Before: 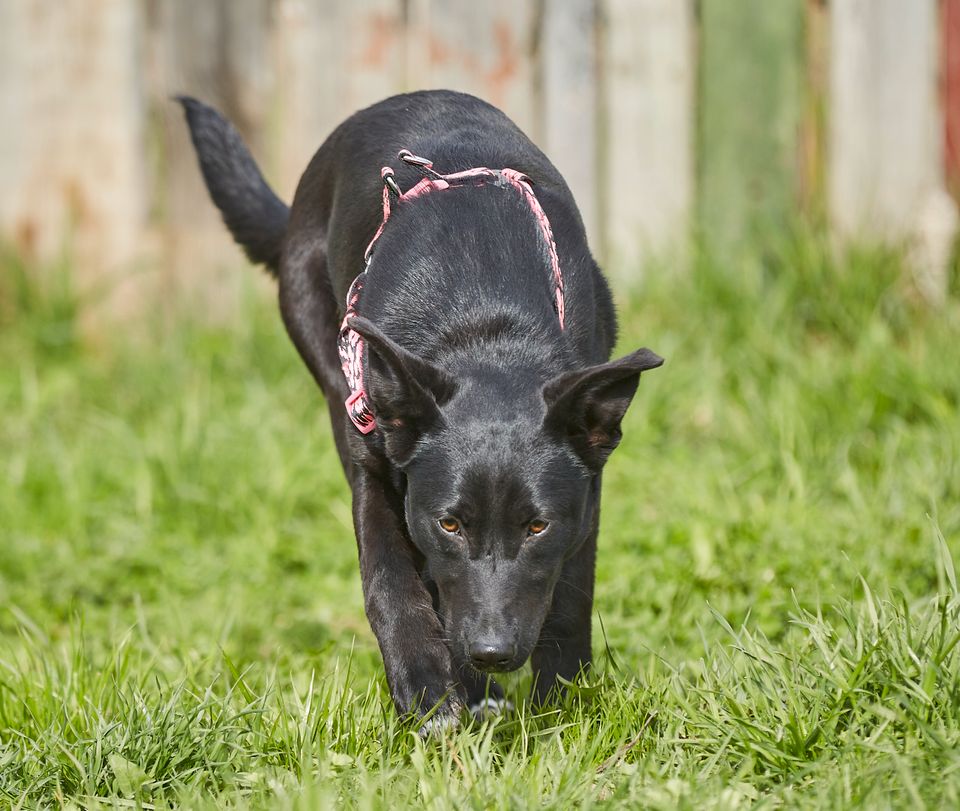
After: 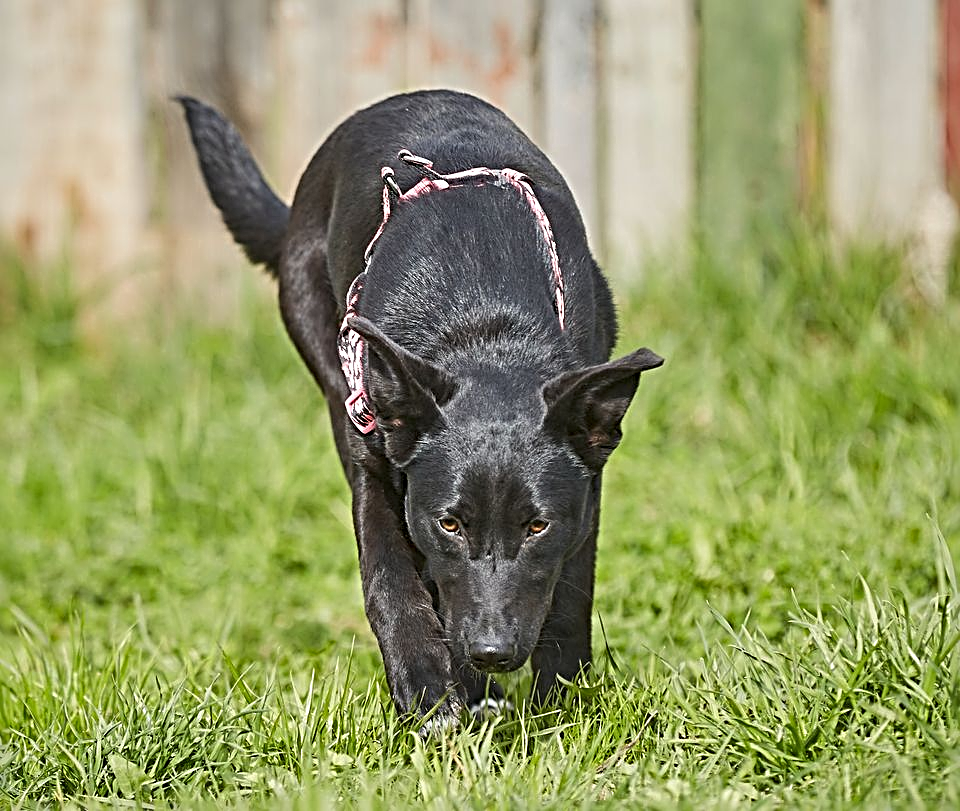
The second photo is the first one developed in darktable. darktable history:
sharpen: radius 3.655, amount 0.944
